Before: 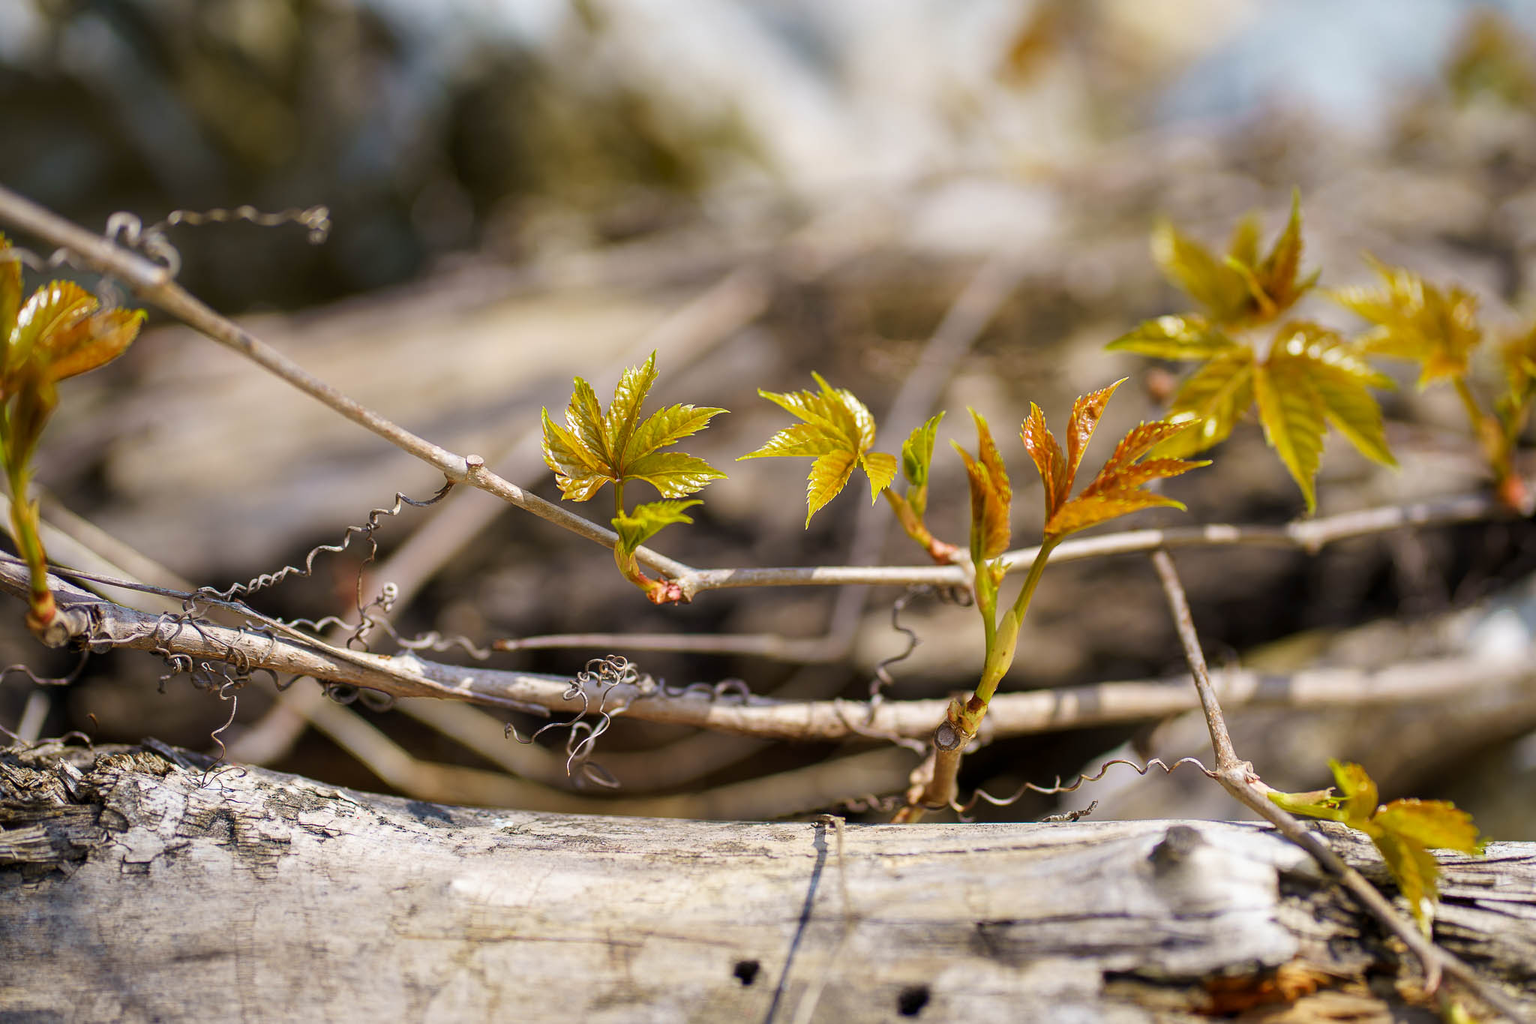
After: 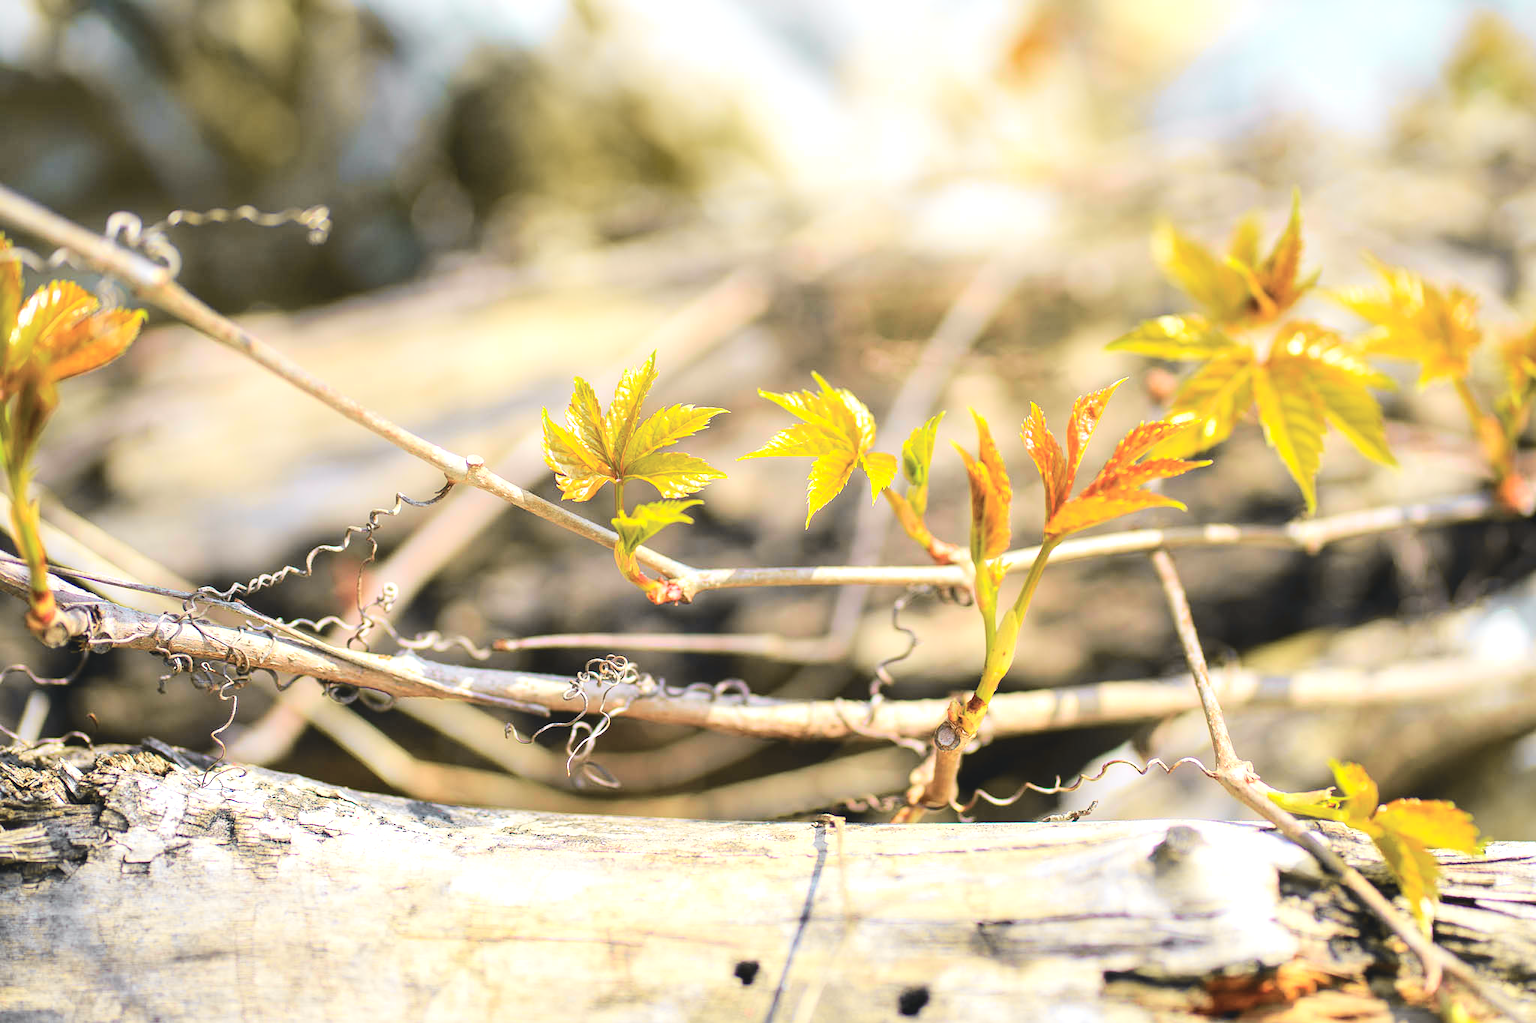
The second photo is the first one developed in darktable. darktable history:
sharpen: radius 2.883, amount 0.868, threshold 47.523
exposure: black level correction -0.005, exposure 1 EV, compensate highlight preservation false
tone curve: curves: ch0 [(0, 0.026) (0.104, 0.1) (0.233, 0.262) (0.398, 0.507) (0.498, 0.621) (0.65, 0.757) (0.835, 0.883) (1, 0.961)]; ch1 [(0, 0) (0.346, 0.307) (0.408, 0.369) (0.453, 0.457) (0.482, 0.476) (0.502, 0.498) (0.521, 0.507) (0.553, 0.554) (0.638, 0.646) (0.693, 0.727) (1, 1)]; ch2 [(0, 0) (0.366, 0.337) (0.434, 0.46) (0.485, 0.494) (0.5, 0.494) (0.511, 0.508) (0.537, 0.55) (0.579, 0.599) (0.663, 0.67) (1, 1)], color space Lab, independent channels, preserve colors none
tone equalizer: on, module defaults
